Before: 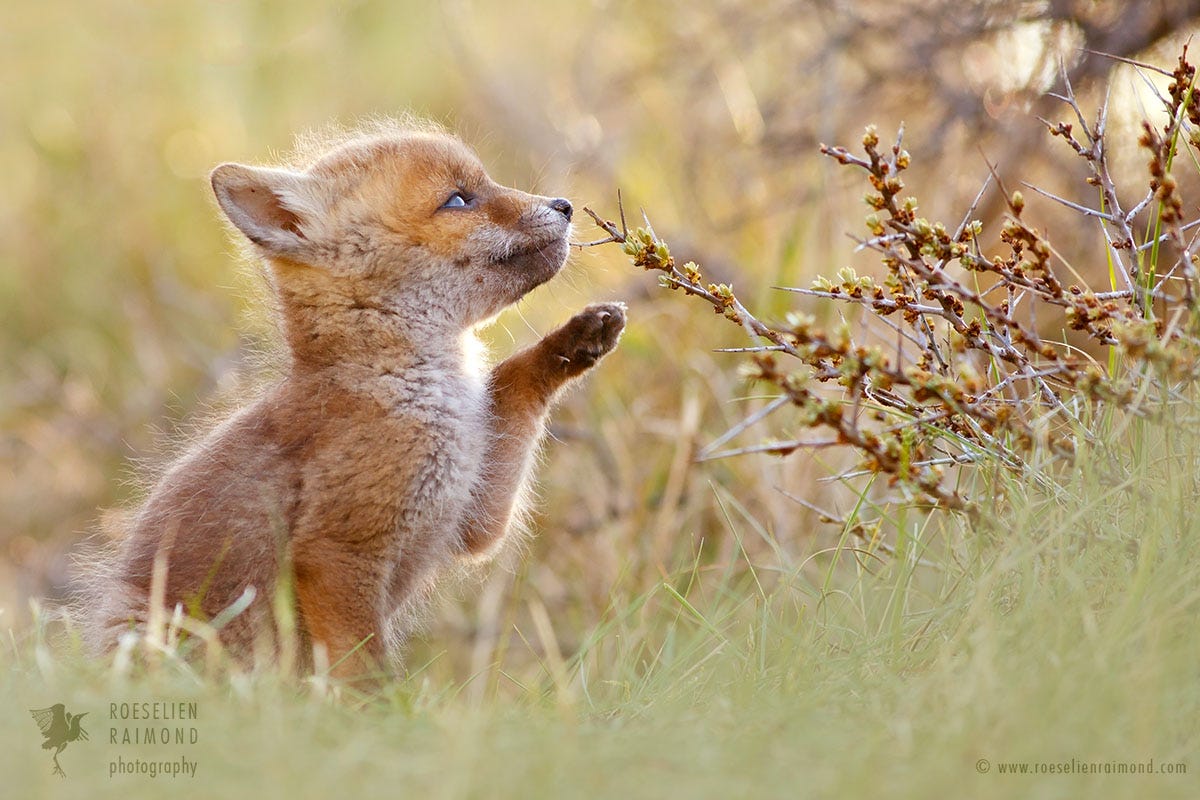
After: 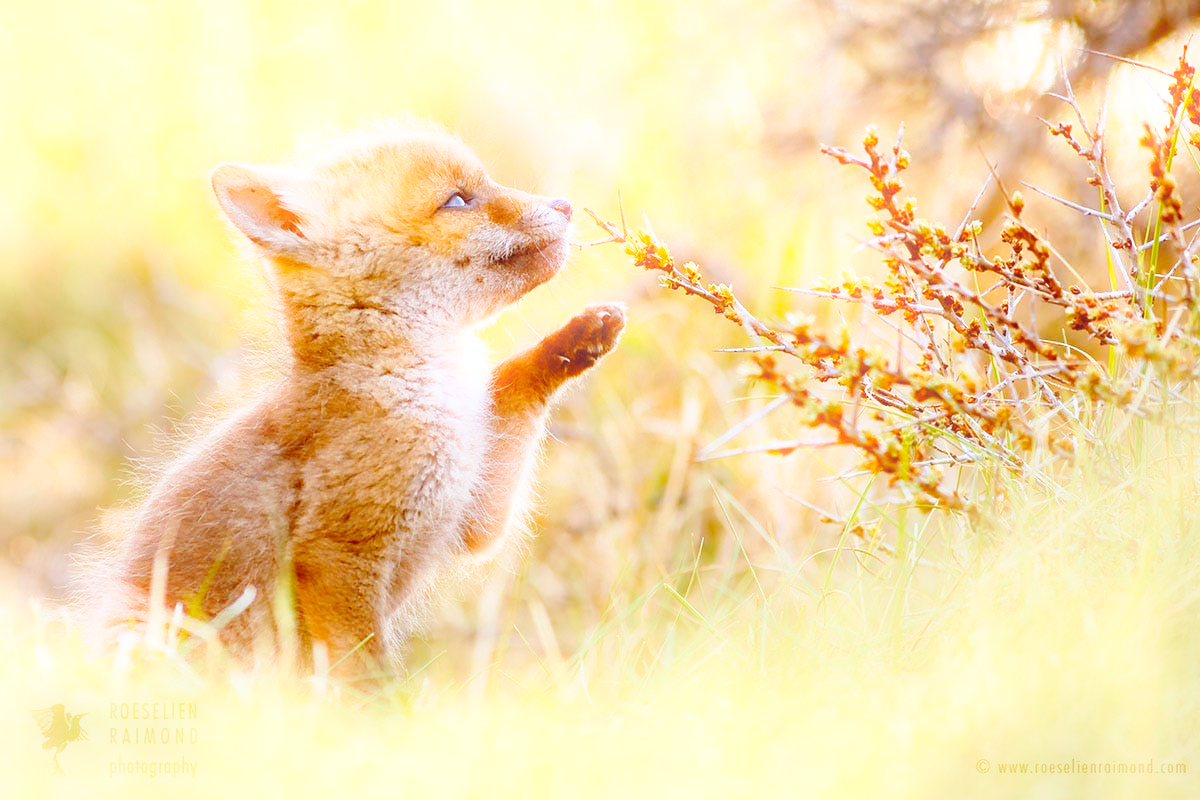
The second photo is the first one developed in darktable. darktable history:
color balance: lift [1, 1.011, 0.999, 0.989], gamma [1.109, 1.045, 1.039, 0.955], gain [0.917, 0.936, 0.952, 1.064], contrast 2.32%, contrast fulcrum 19%, output saturation 101%
bloom: size 5%, threshold 95%, strength 15%
base curve: curves: ch0 [(0, 0) (0.028, 0.03) (0.121, 0.232) (0.46, 0.748) (0.859, 0.968) (1, 1)], preserve colors none
